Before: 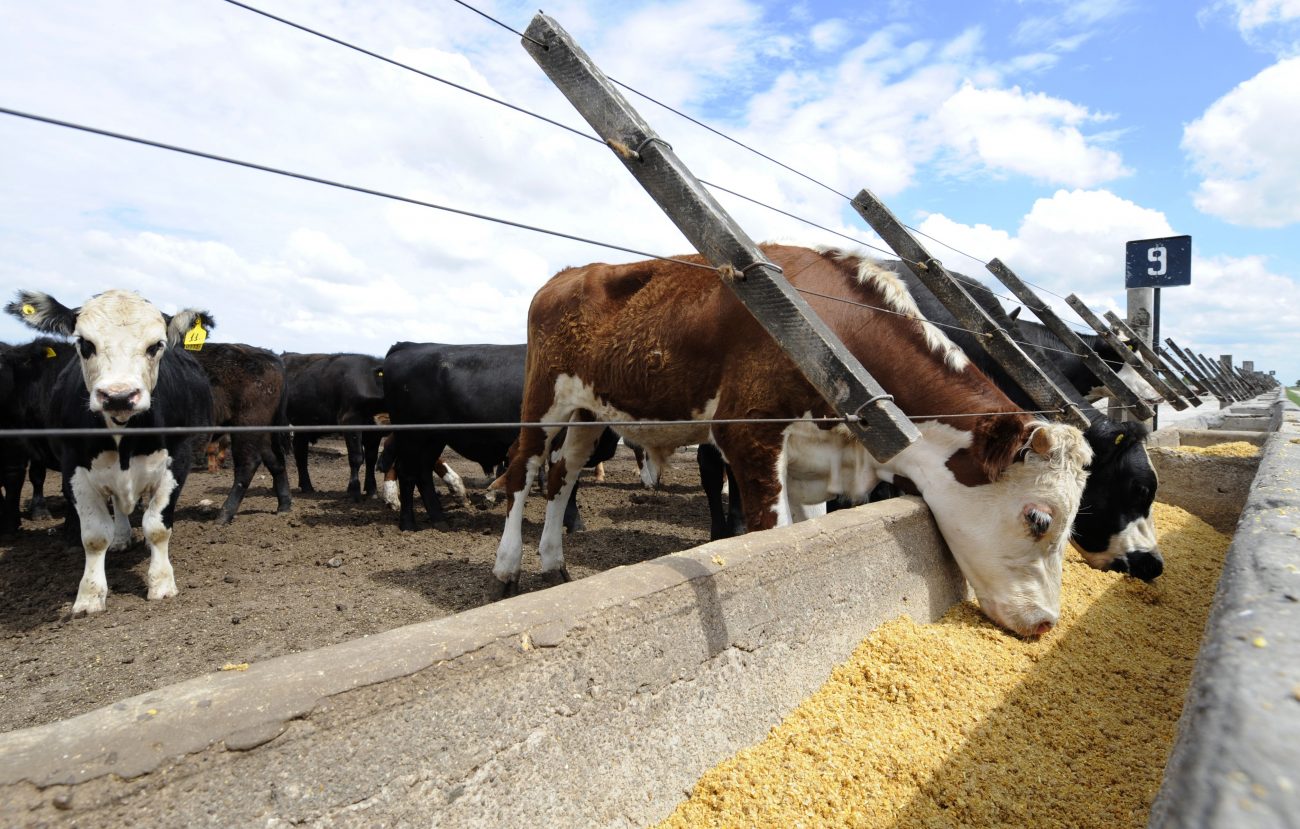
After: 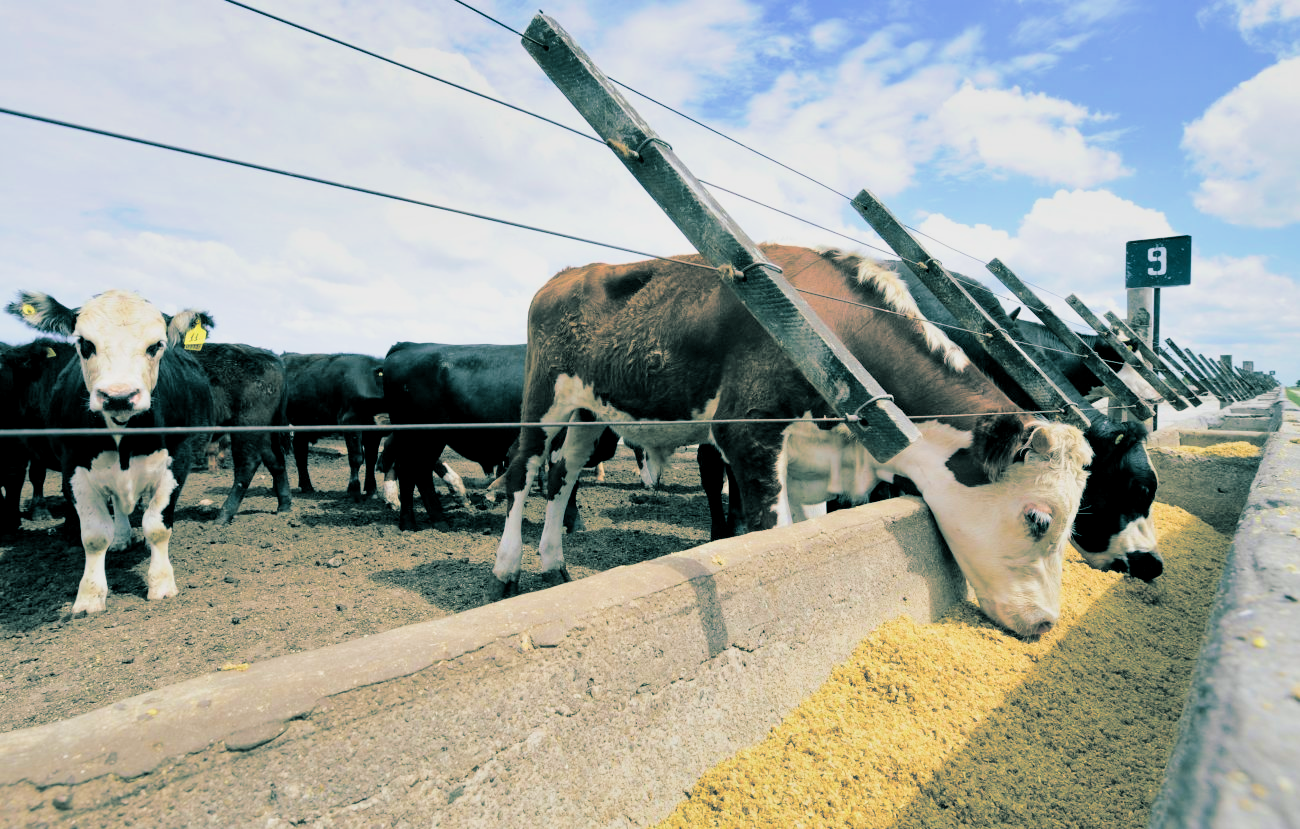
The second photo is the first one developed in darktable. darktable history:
levels: levels [0.016, 0.492, 0.969]
filmic rgb: black relative exposure -7.65 EV, white relative exposure 4.56 EV, hardness 3.61
shadows and highlights: shadows 12, white point adjustment 1.2, soften with gaussian
exposure: exposure 0.191 EV, compensate highlight preservation false
velvia: strength 45%
split-toning: shadows › hue 183.6°, shadows › saturation 0.52, highlights › hue 0°, highlights › saturation 0
contrast brightness saturation: brightness 0.13
